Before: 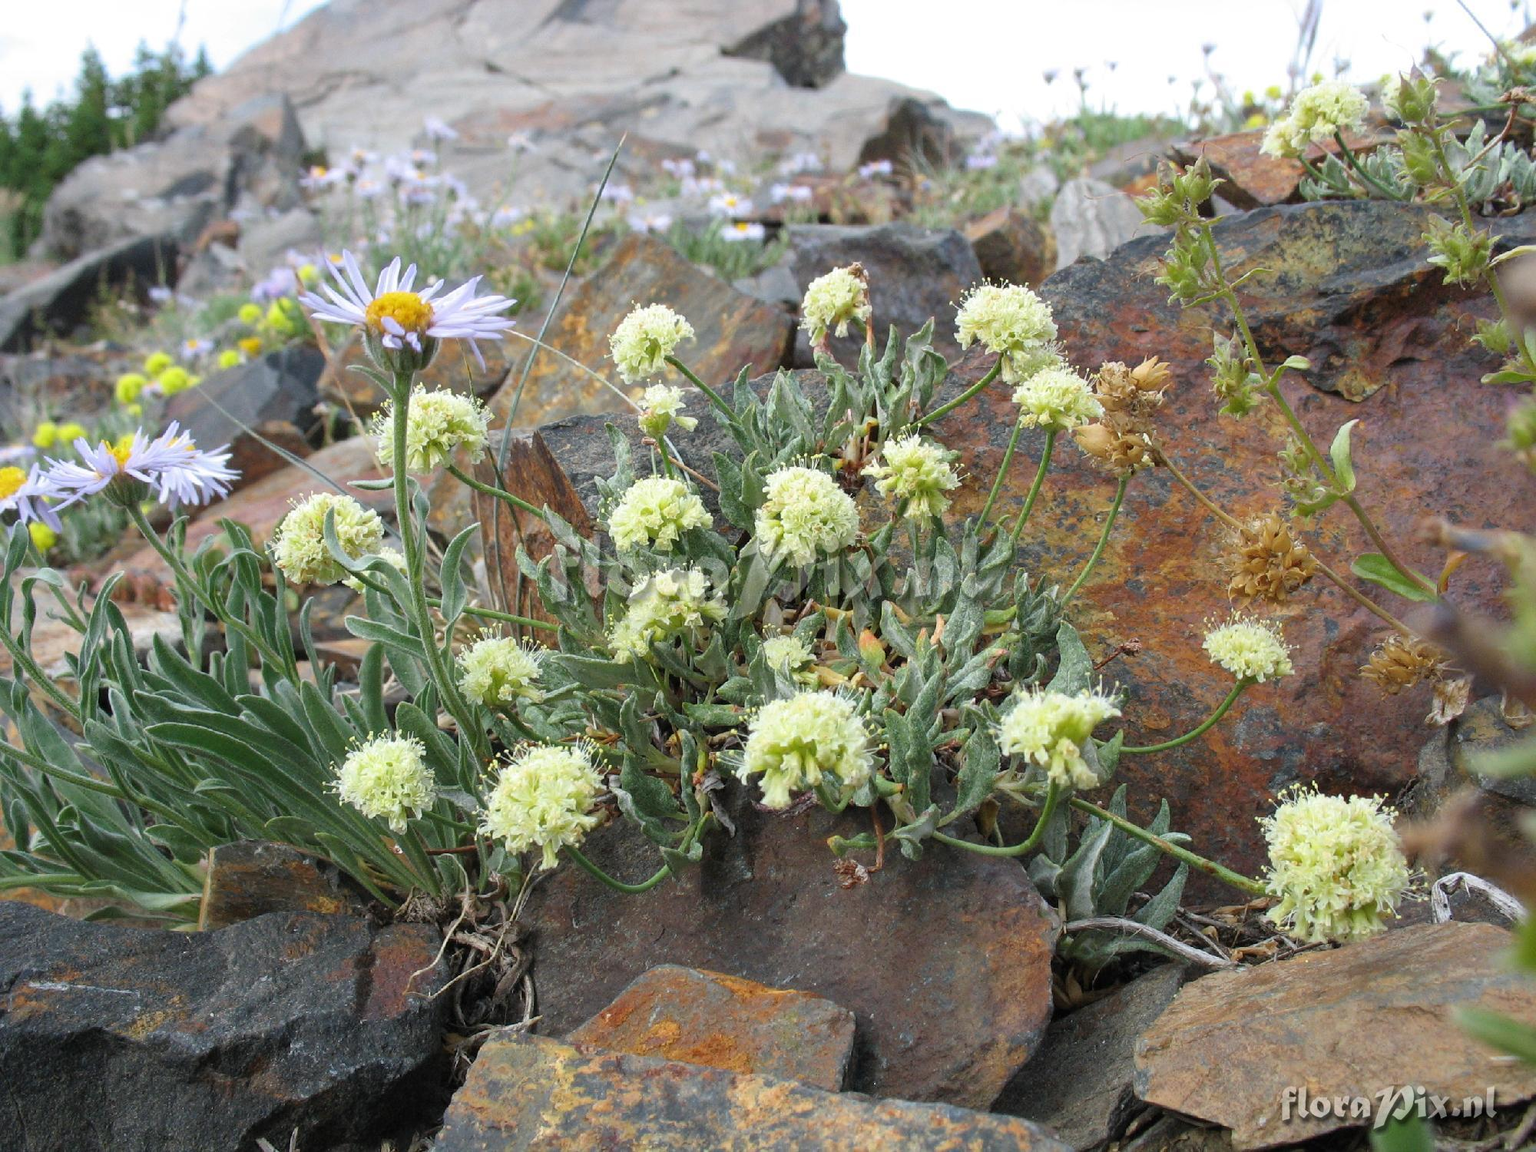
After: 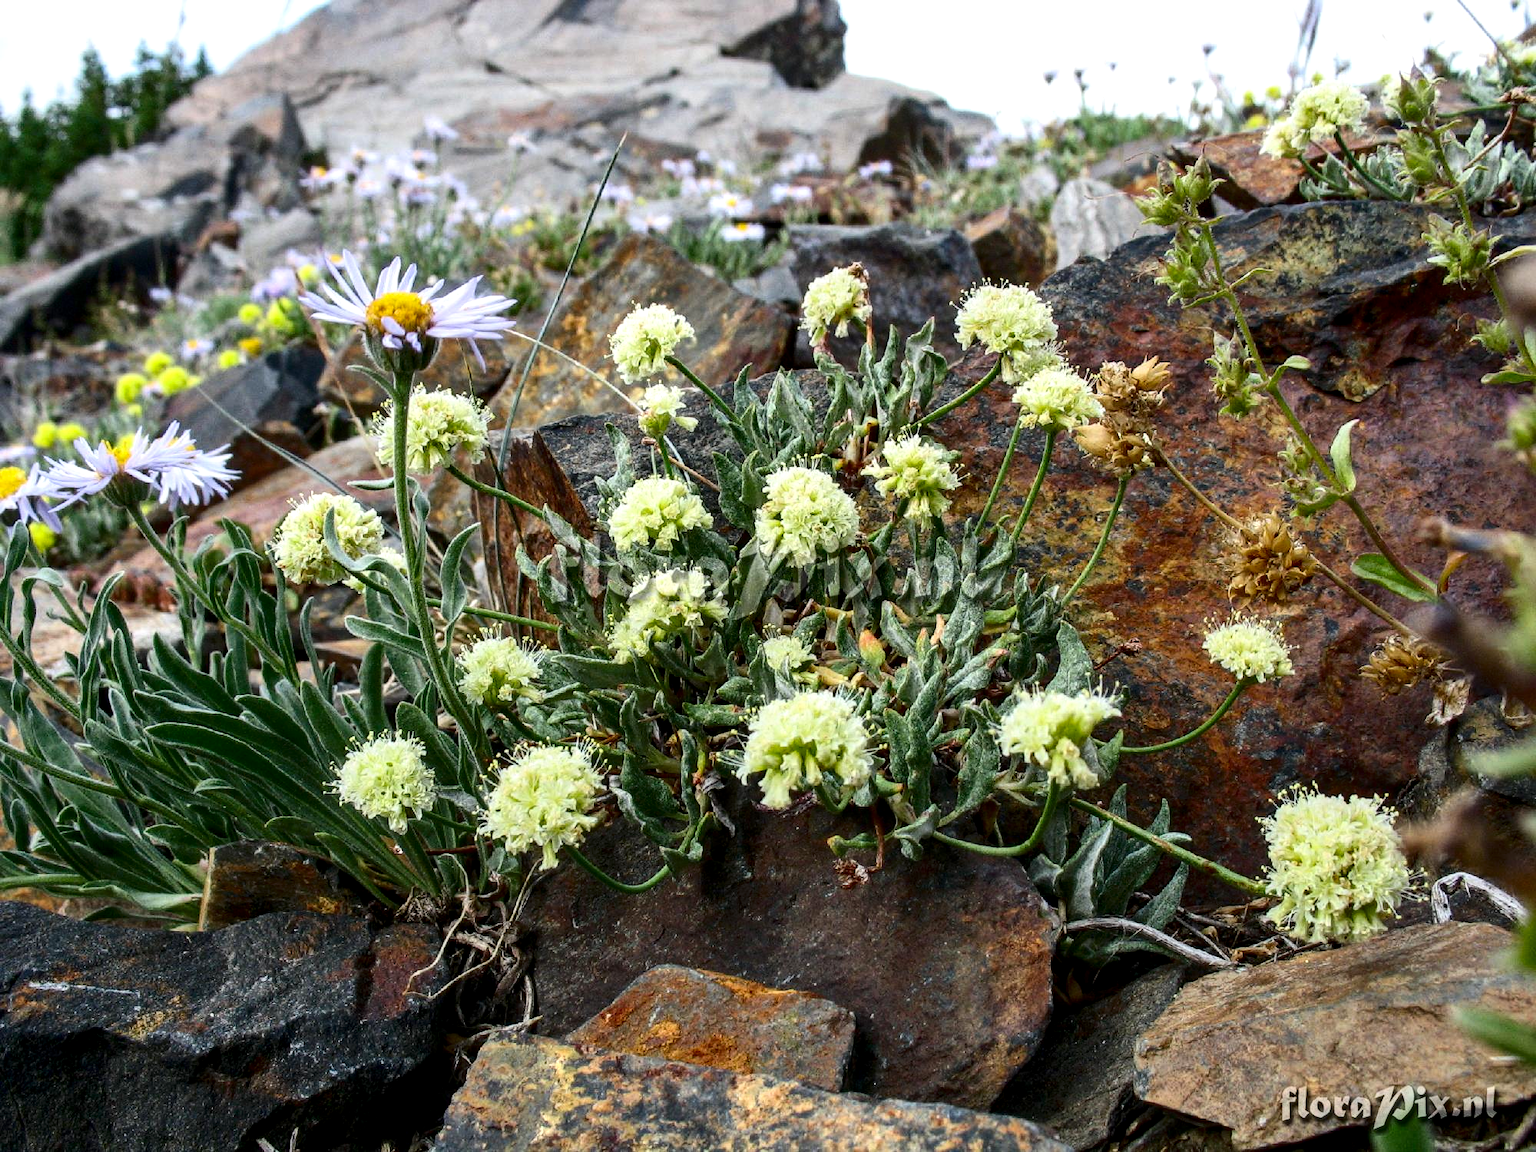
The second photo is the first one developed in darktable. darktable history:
local contrast: detail 130%
contrast brightness saturation: contrast 0.24, brightness -0.24, saturation 0.14
exposure: exposure 0.127 EV, compensate highlight preservation false
shadows and highlights: shadows 35, highlights -35, soften with gaussian
